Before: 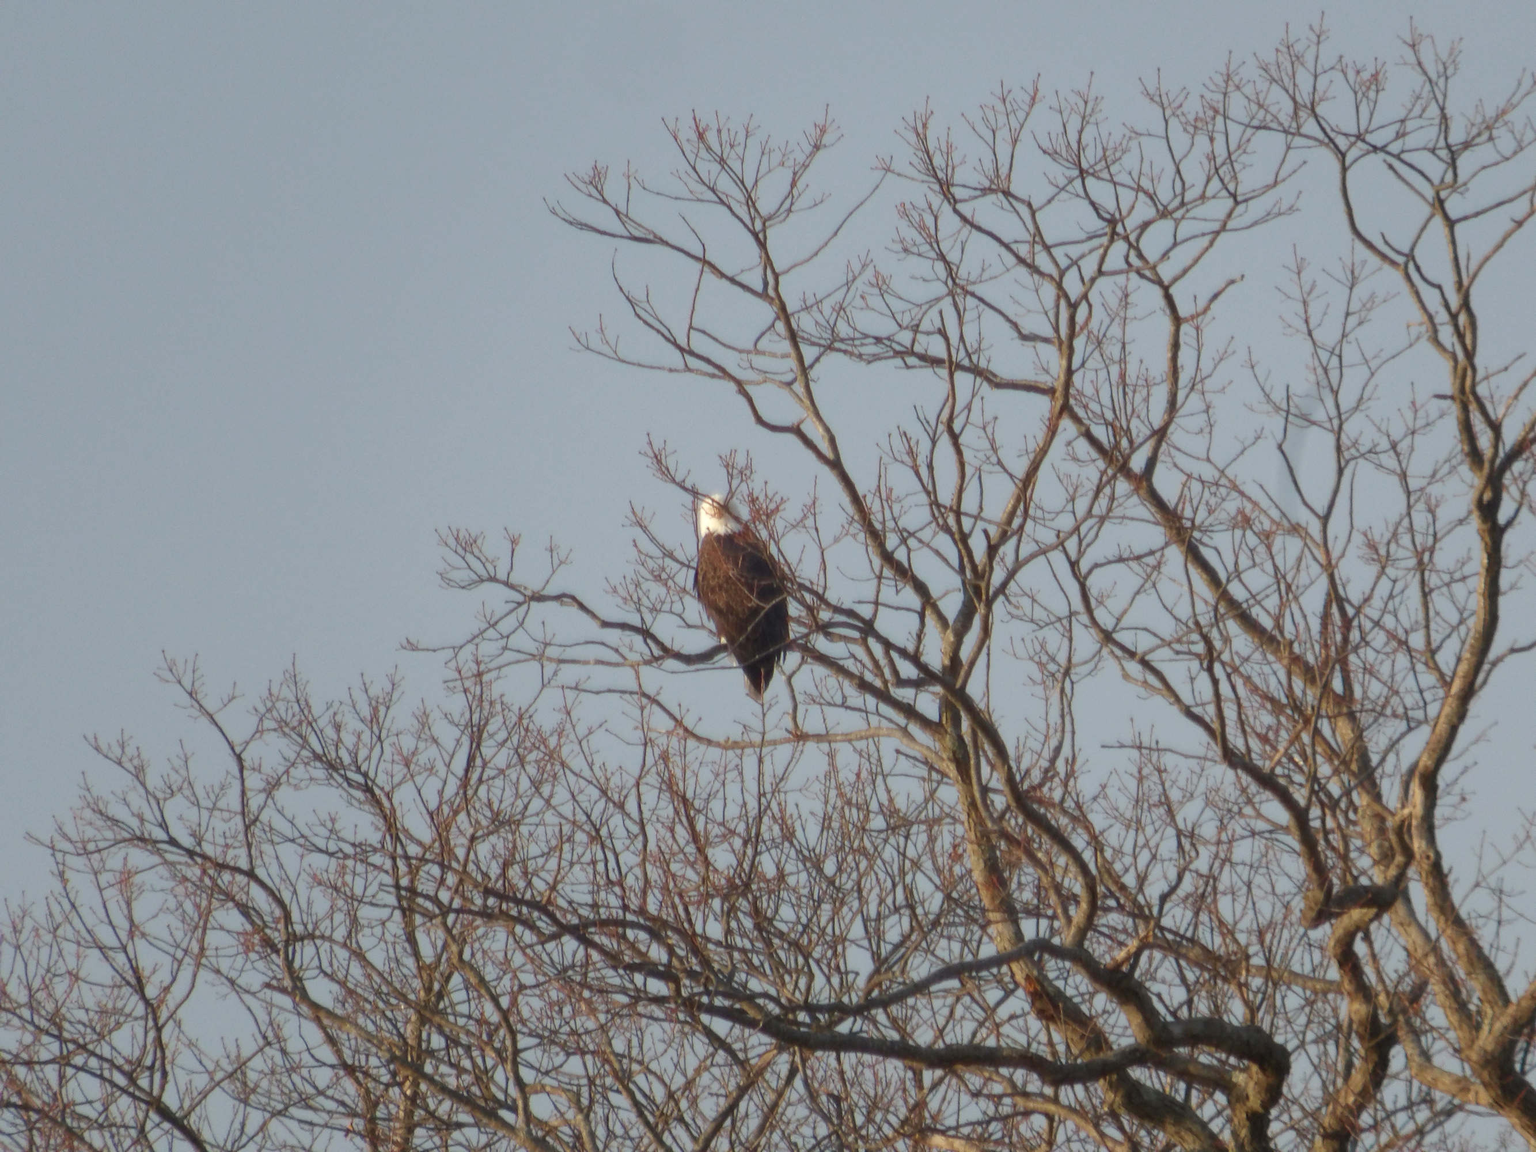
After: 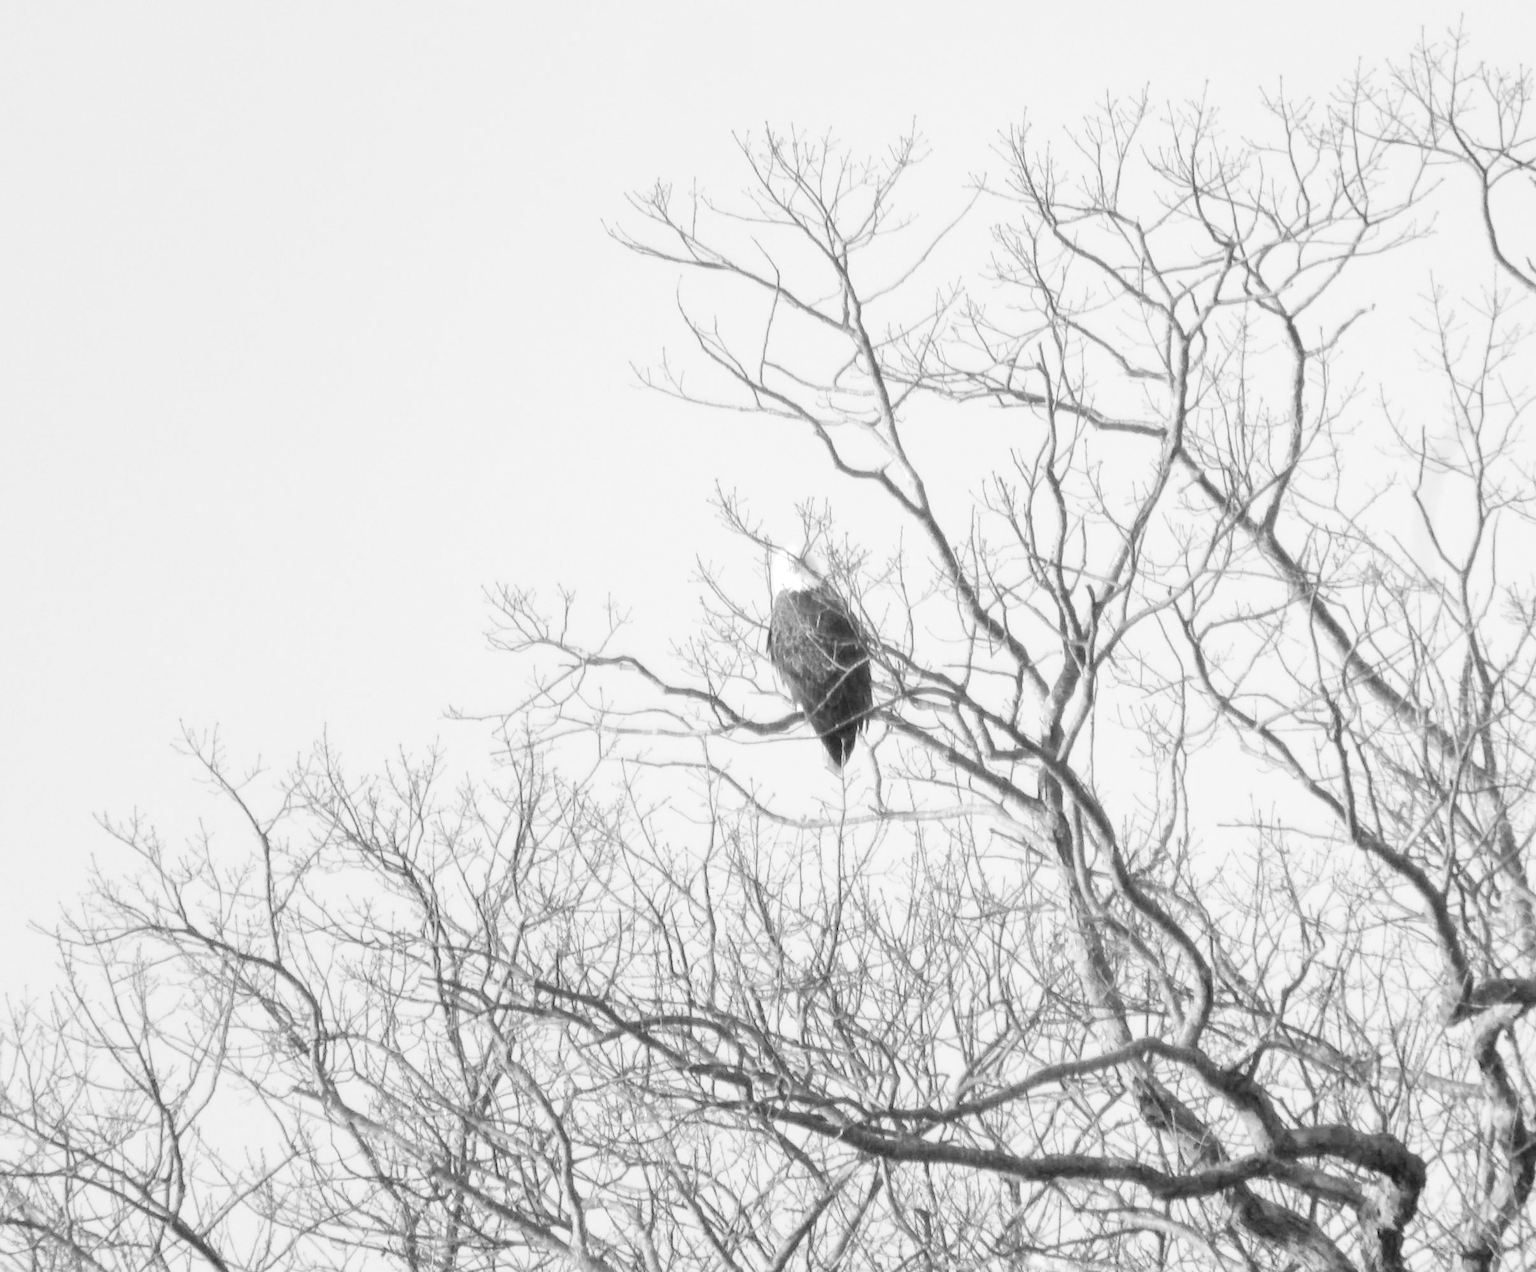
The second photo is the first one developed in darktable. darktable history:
crop: right 9.488%, bottom 0.033%
filmic rgb: black relative exposure -5.06 EV, white relative exposure 3.55 EV, threshold 5.96 EV, hardness 3.18, contrast 1.183, highlights saturation mix -49.95%, add noise in highlights 0.001, preserve chrominance no, color science v3 (2019), use custom middle-gray values true, contrast in highlights soft, enable highlight reconstruction true
exposure: black level correction 0, exposure 1.988 EV, compensate highlight preservation false
